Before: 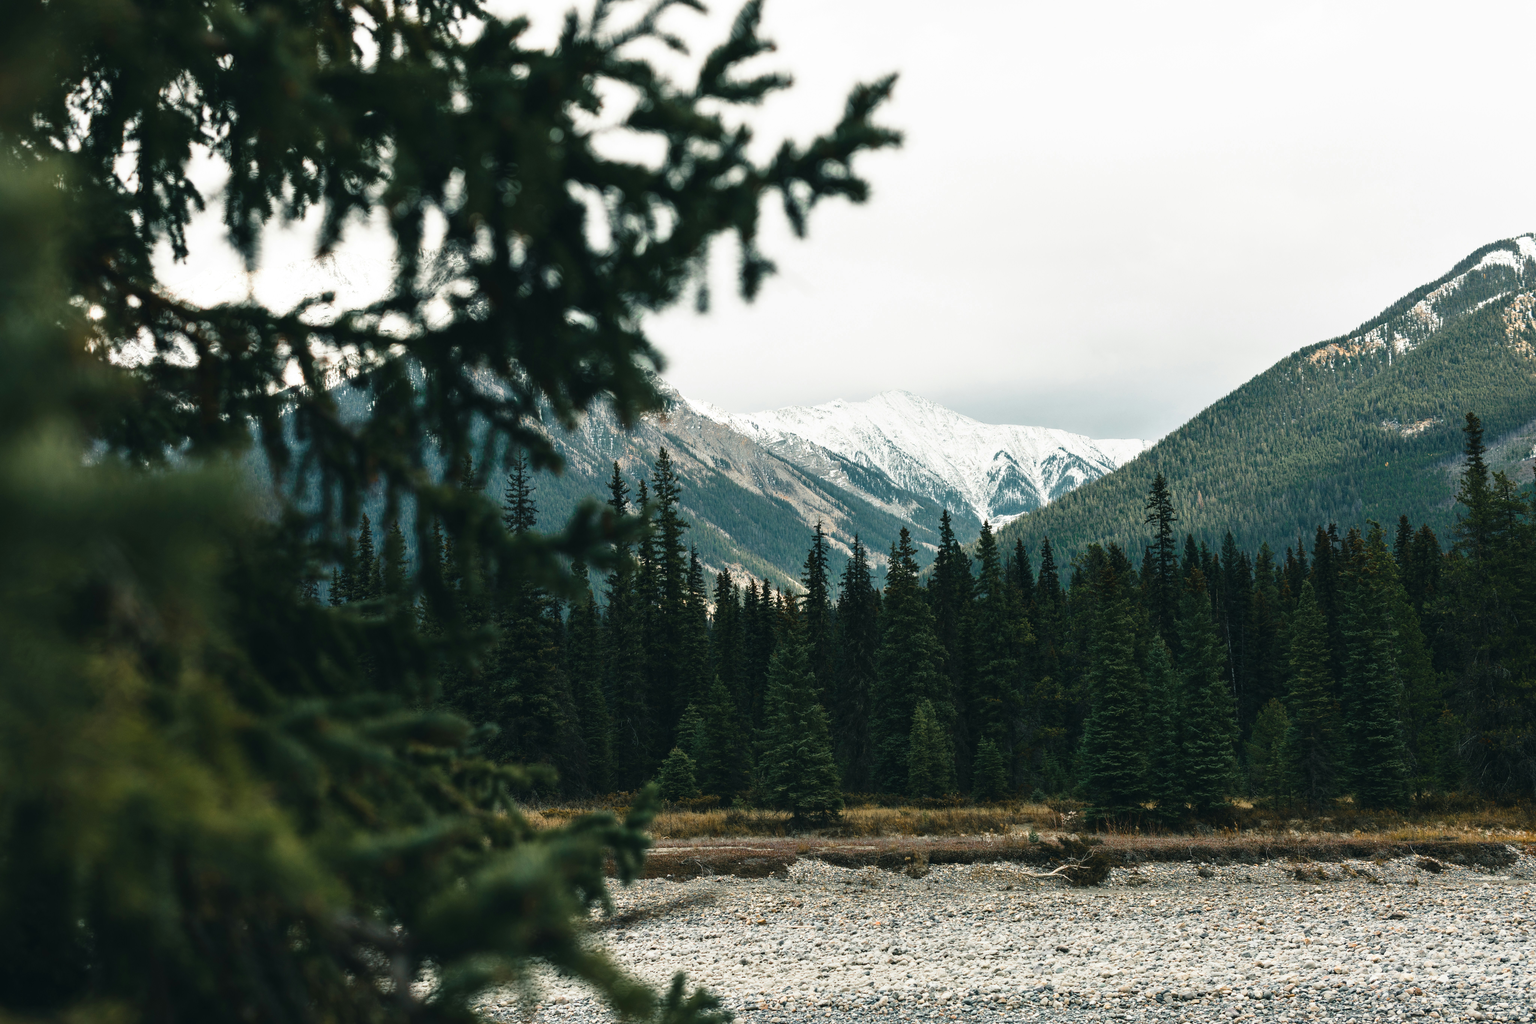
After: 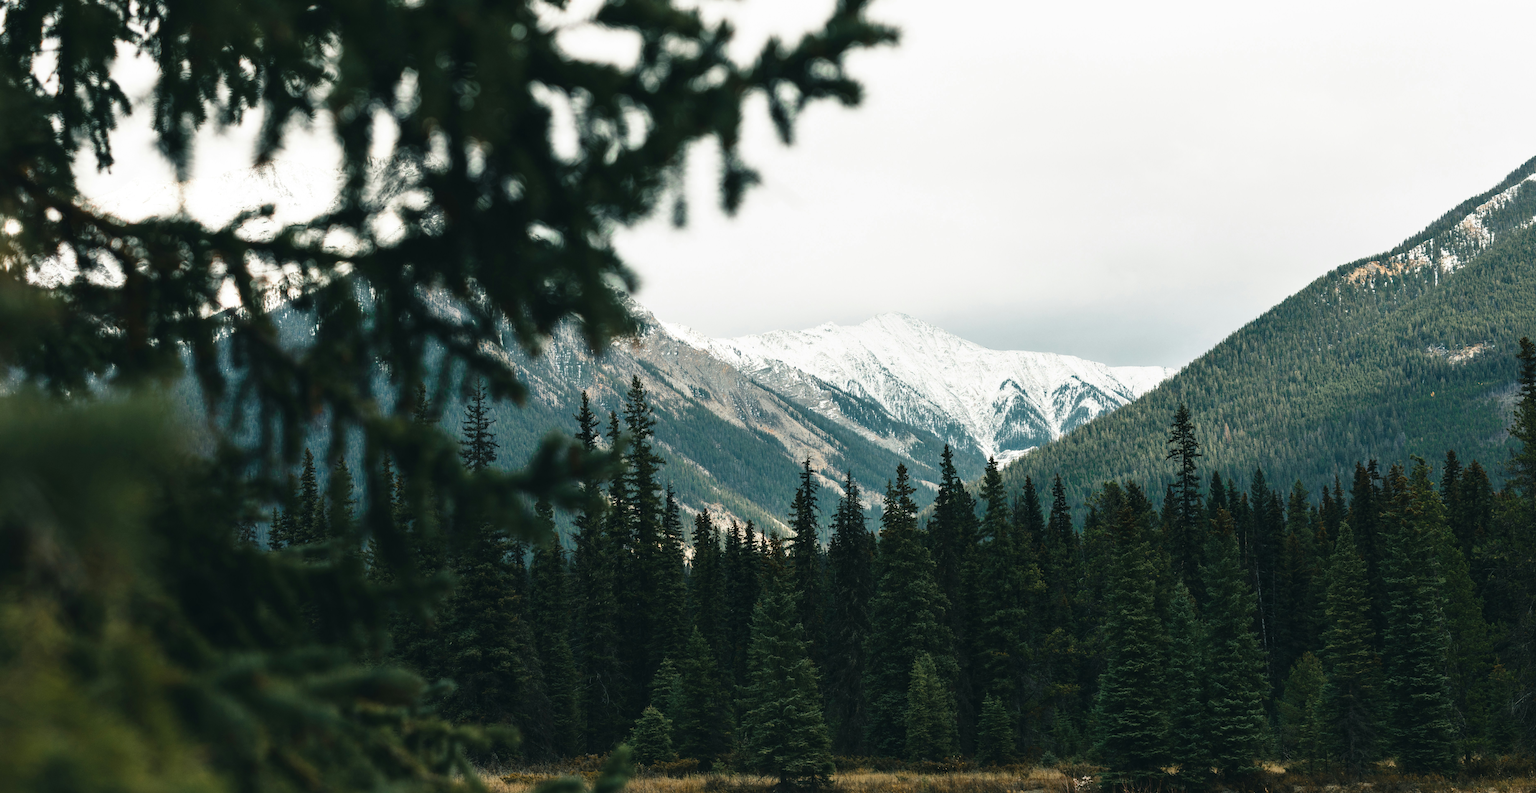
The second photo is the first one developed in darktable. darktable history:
crop: left 5.567%, top 10.414%, right 3.572%, bottom 19.23%
